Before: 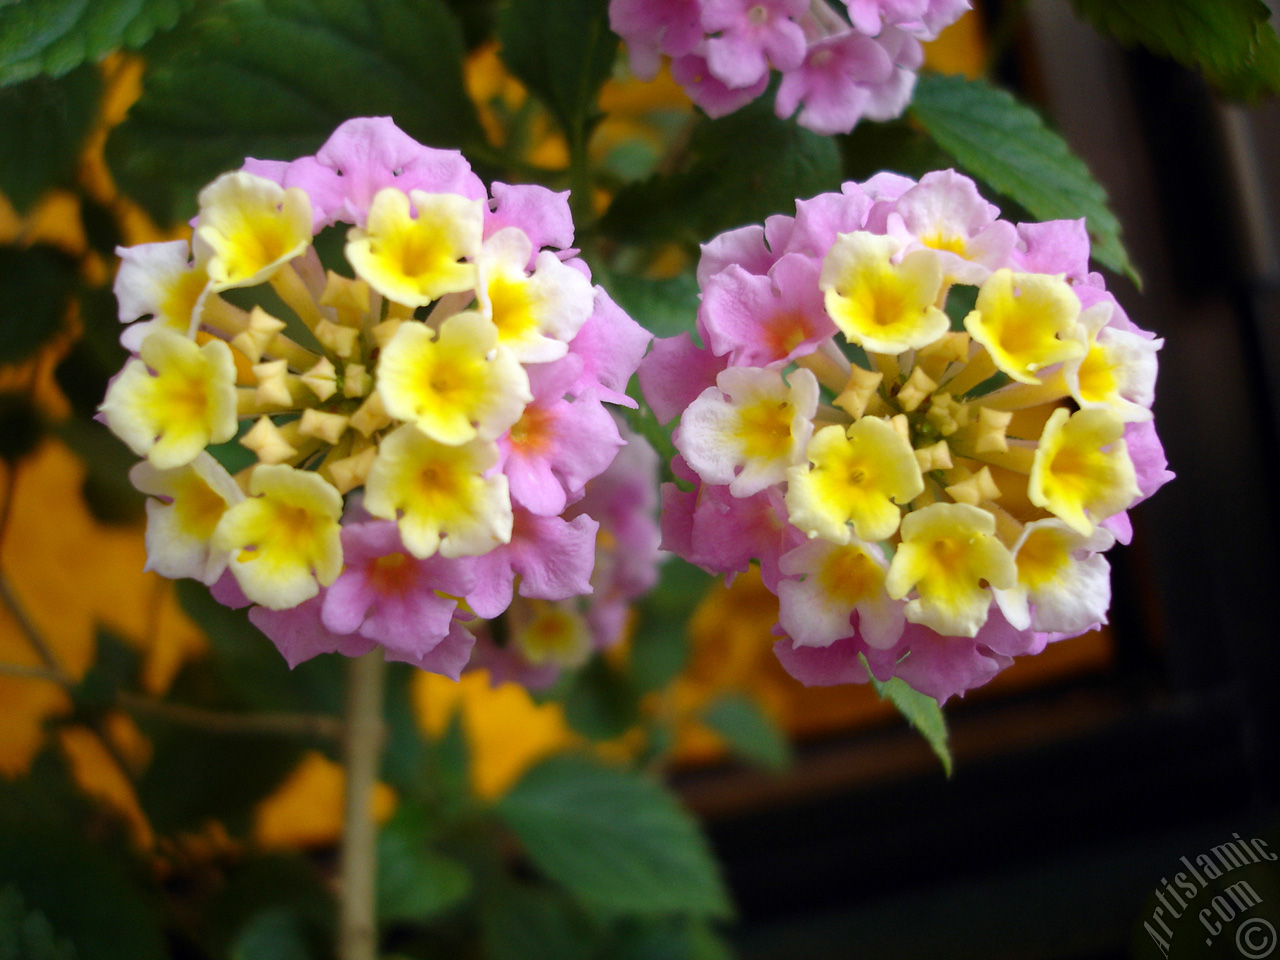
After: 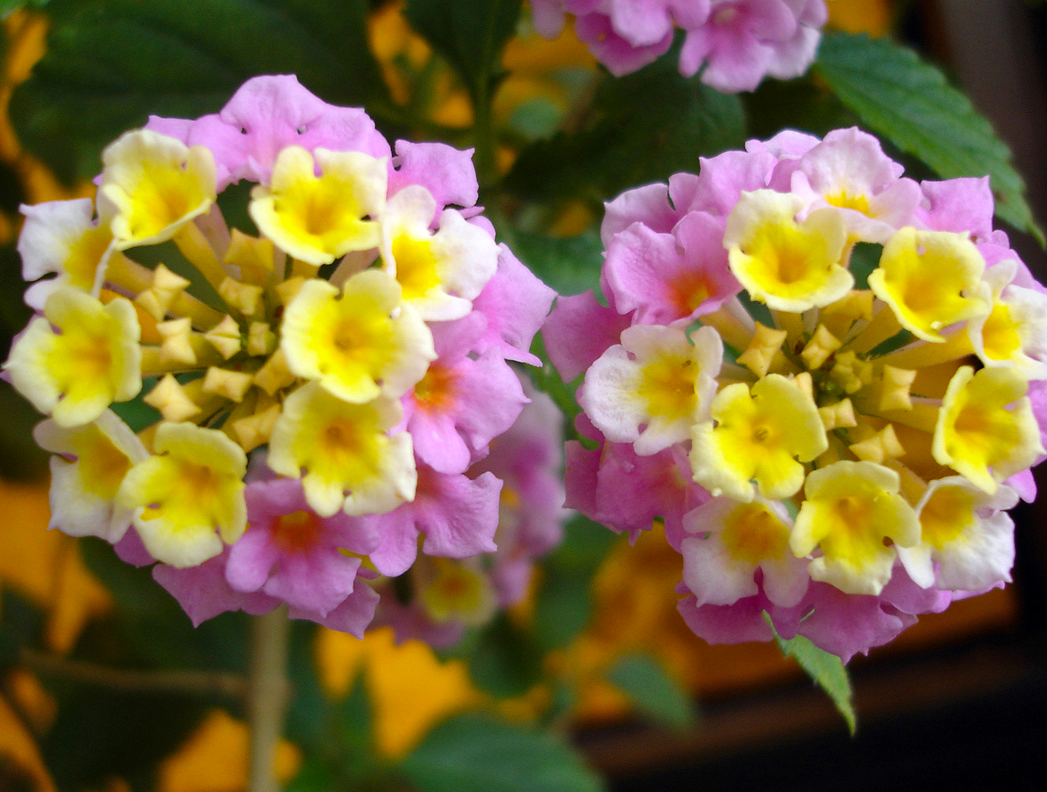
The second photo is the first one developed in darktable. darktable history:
shadows and highlights: shadows 29.25, highlights -29.6, low approximation 0.01, soften with gaussian
color balance rgb: perceptual saturation grading › global saturation 12.769%
crop and rotate: left 7.562%, top 4.425%, right 10.617%, bottom 12.975%
